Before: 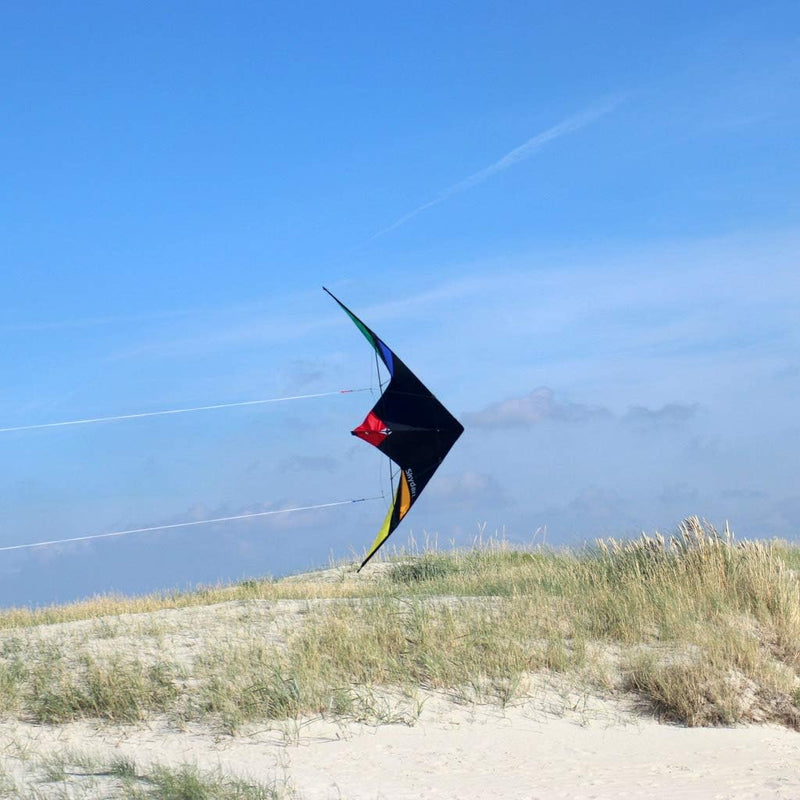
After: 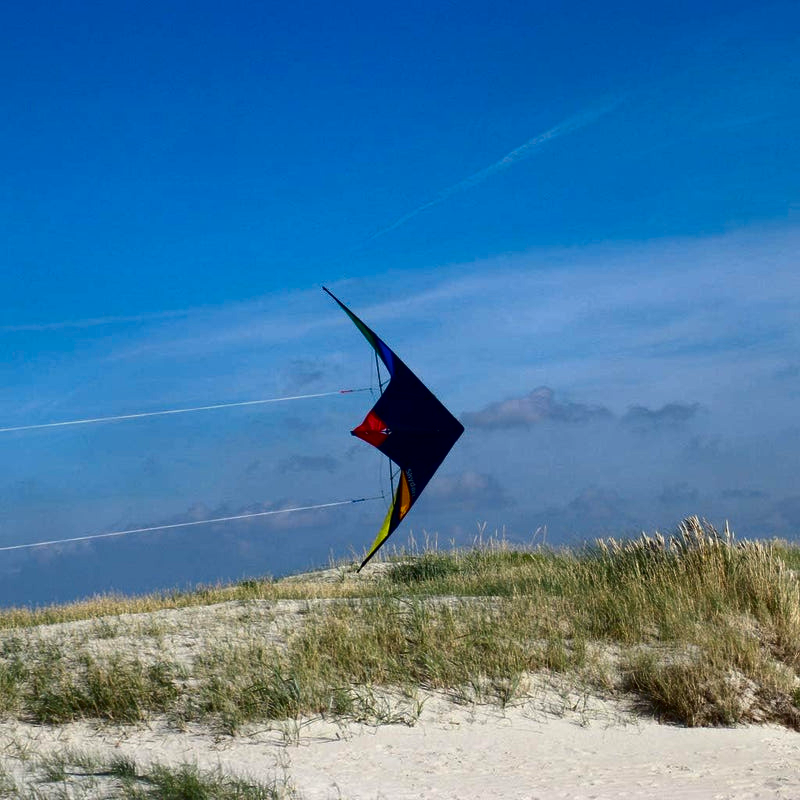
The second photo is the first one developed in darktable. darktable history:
contrast brightness saturation: contrast 0.091, brightness -0.605, saturation 0.174
